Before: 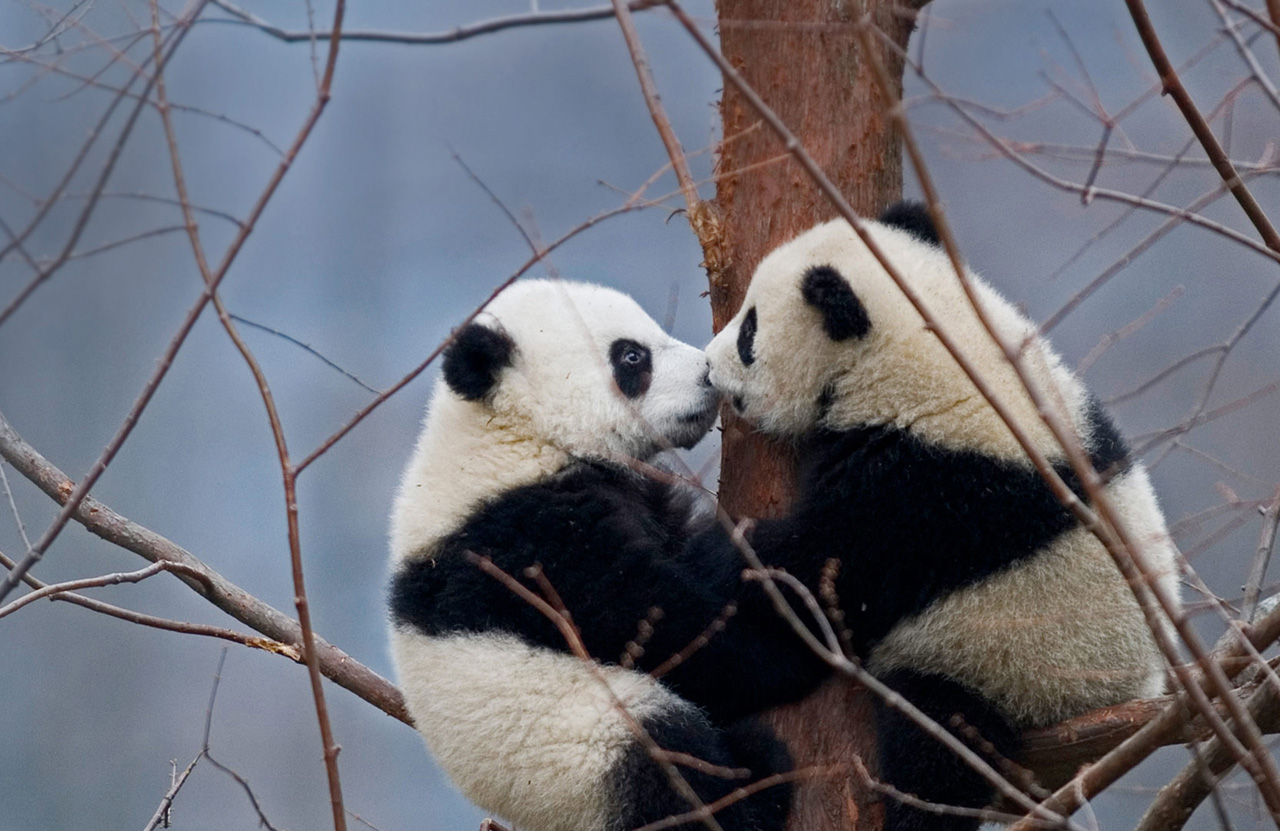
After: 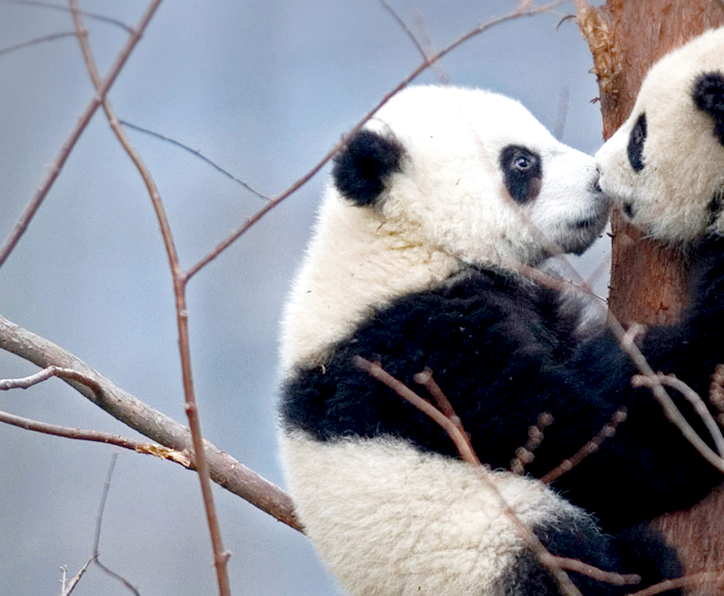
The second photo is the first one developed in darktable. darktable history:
crop: left 8.661%, top 23.418%, right 34.743%, bottom 4.808%
exposure: black level correction 0, exposure 0.698 EV, compensate highlight preservation false
tone curve: curves: ch0 [(0.047, 0) (0.292, 0.352) (0.657, 0.678) (1, 0.958)], preserve colors none
